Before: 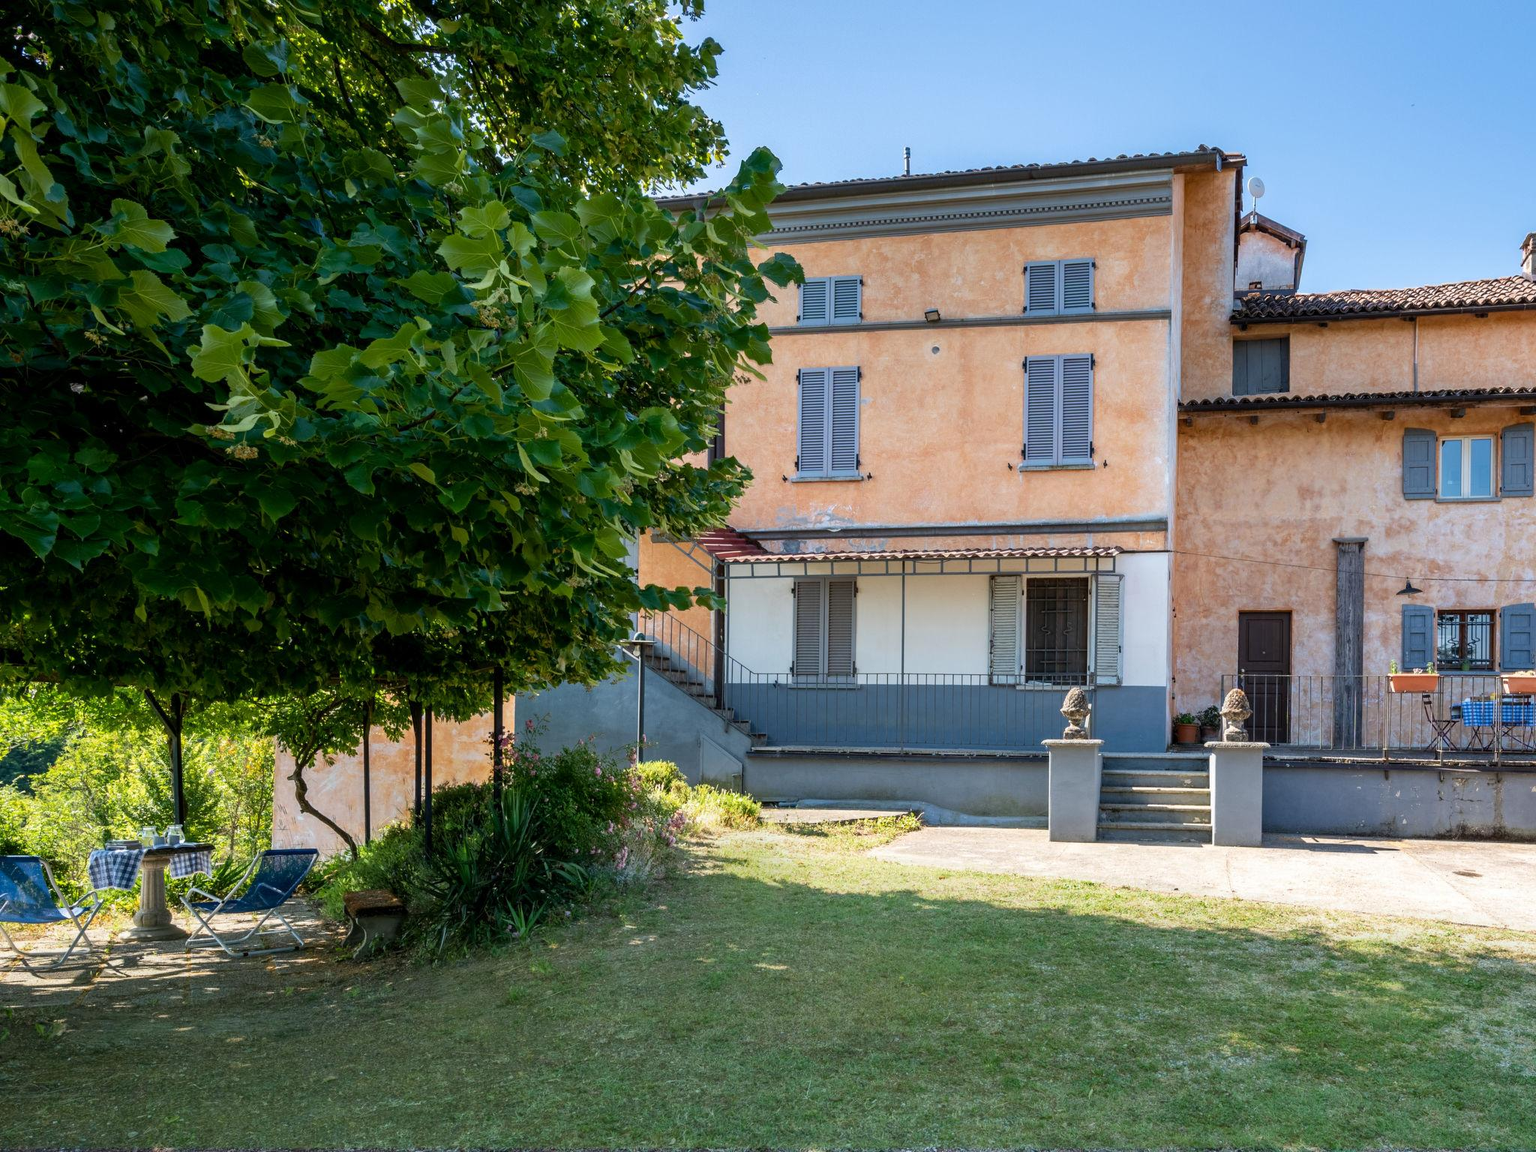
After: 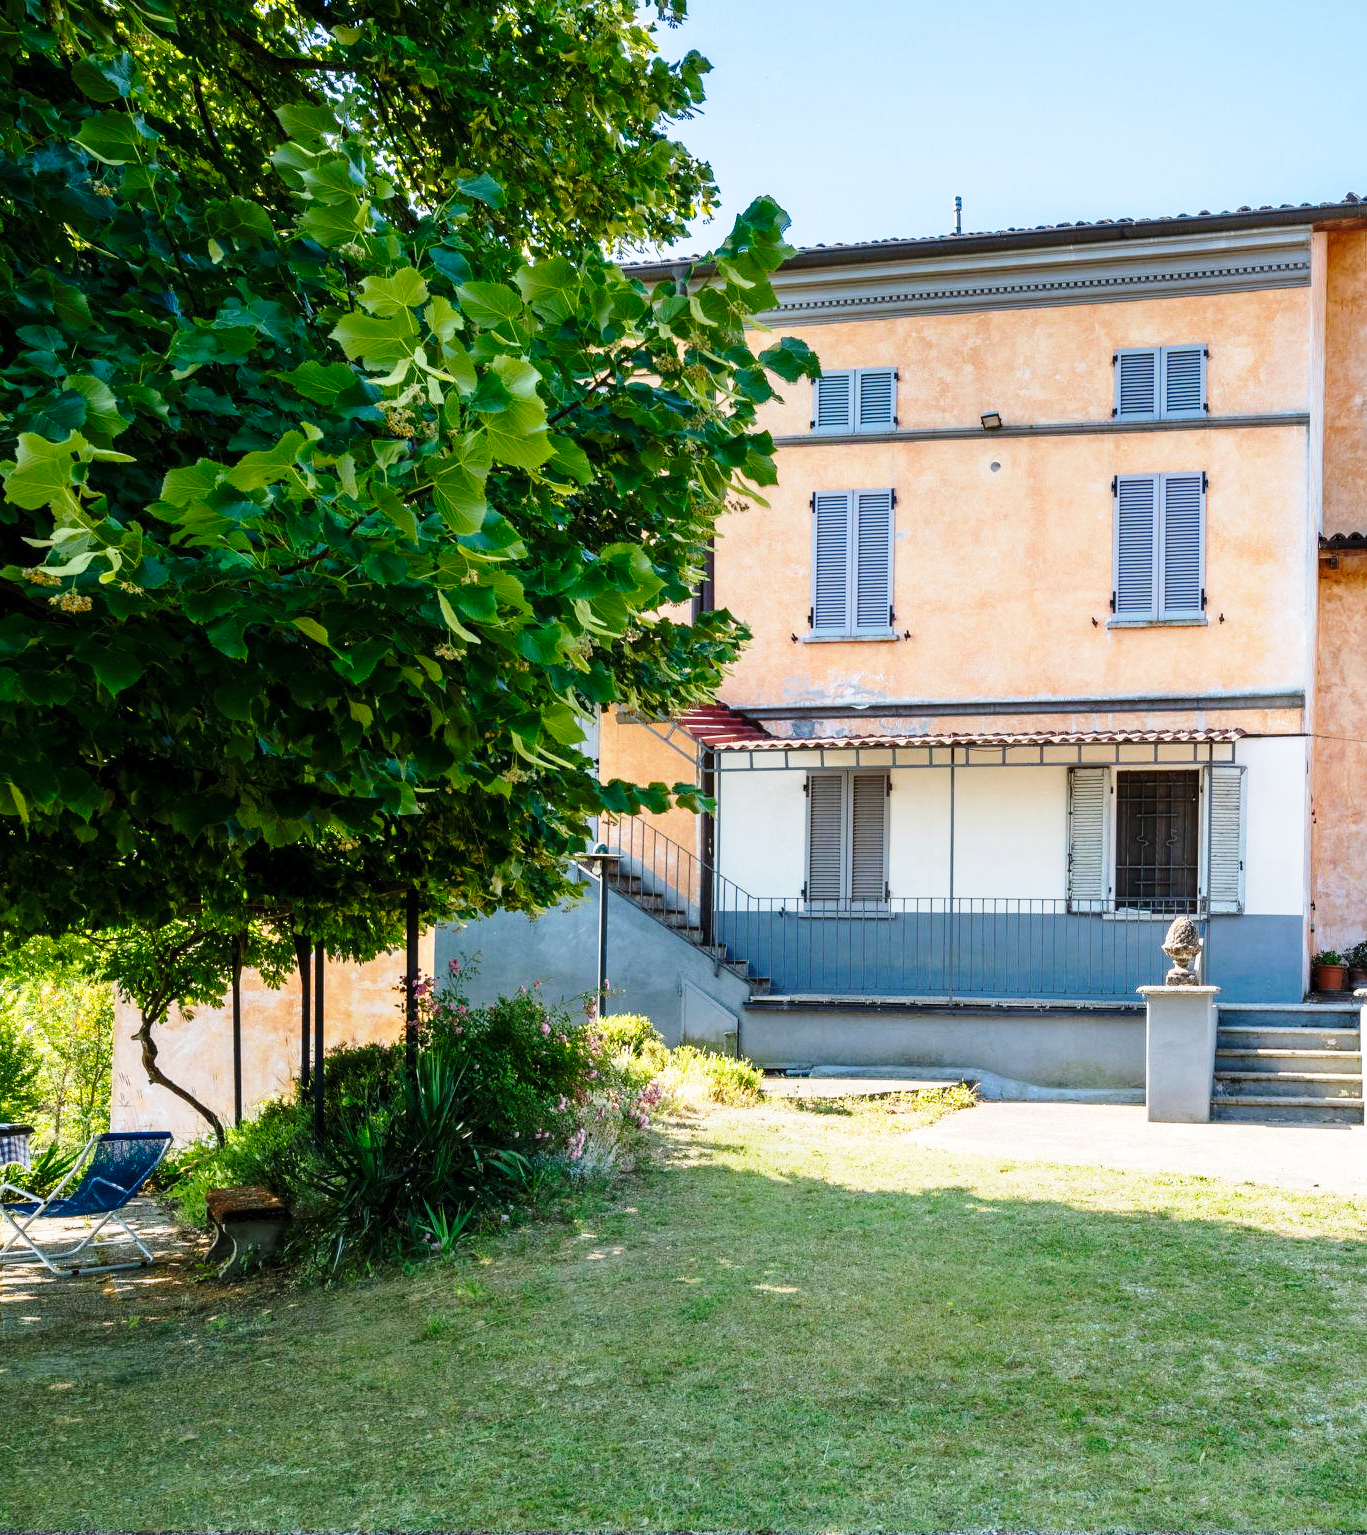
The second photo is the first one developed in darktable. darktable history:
base curve: curves: ch0 [(0, 0) (0.028, 0.03) (0.121, 0.232) (0.46, 0.748) (0.859, 0.968) (1, 1)], preserve colors none
crop and rotate: left 12.343%, right 20.901%
